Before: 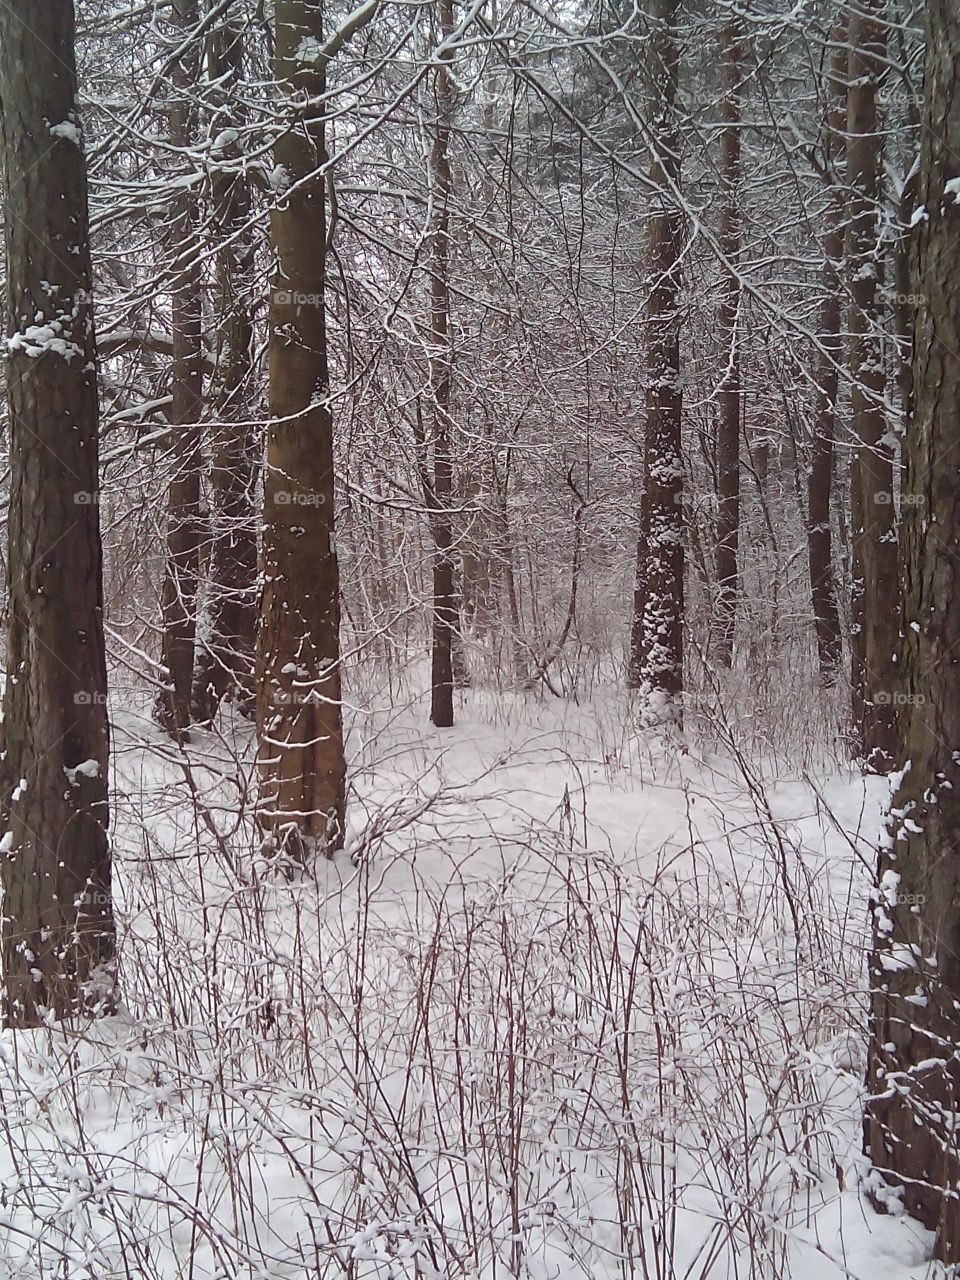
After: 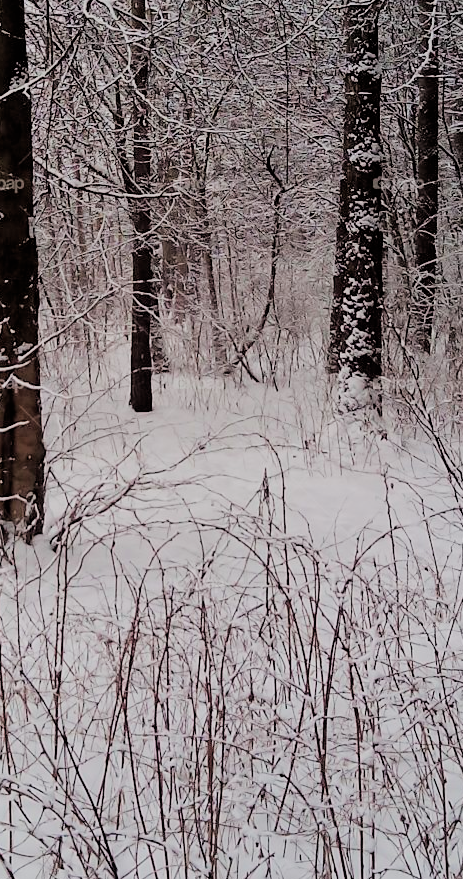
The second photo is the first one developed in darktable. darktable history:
contrast brightness saturation: saturation 0.18
crop: left 31.379%, top 24.658%, right 20.326%, bottom 6.628%
filmic rgb: black relative exposure -3.21 EV, white relative exposure 7.02 EV, hardness 1.46, contrast 1.35
